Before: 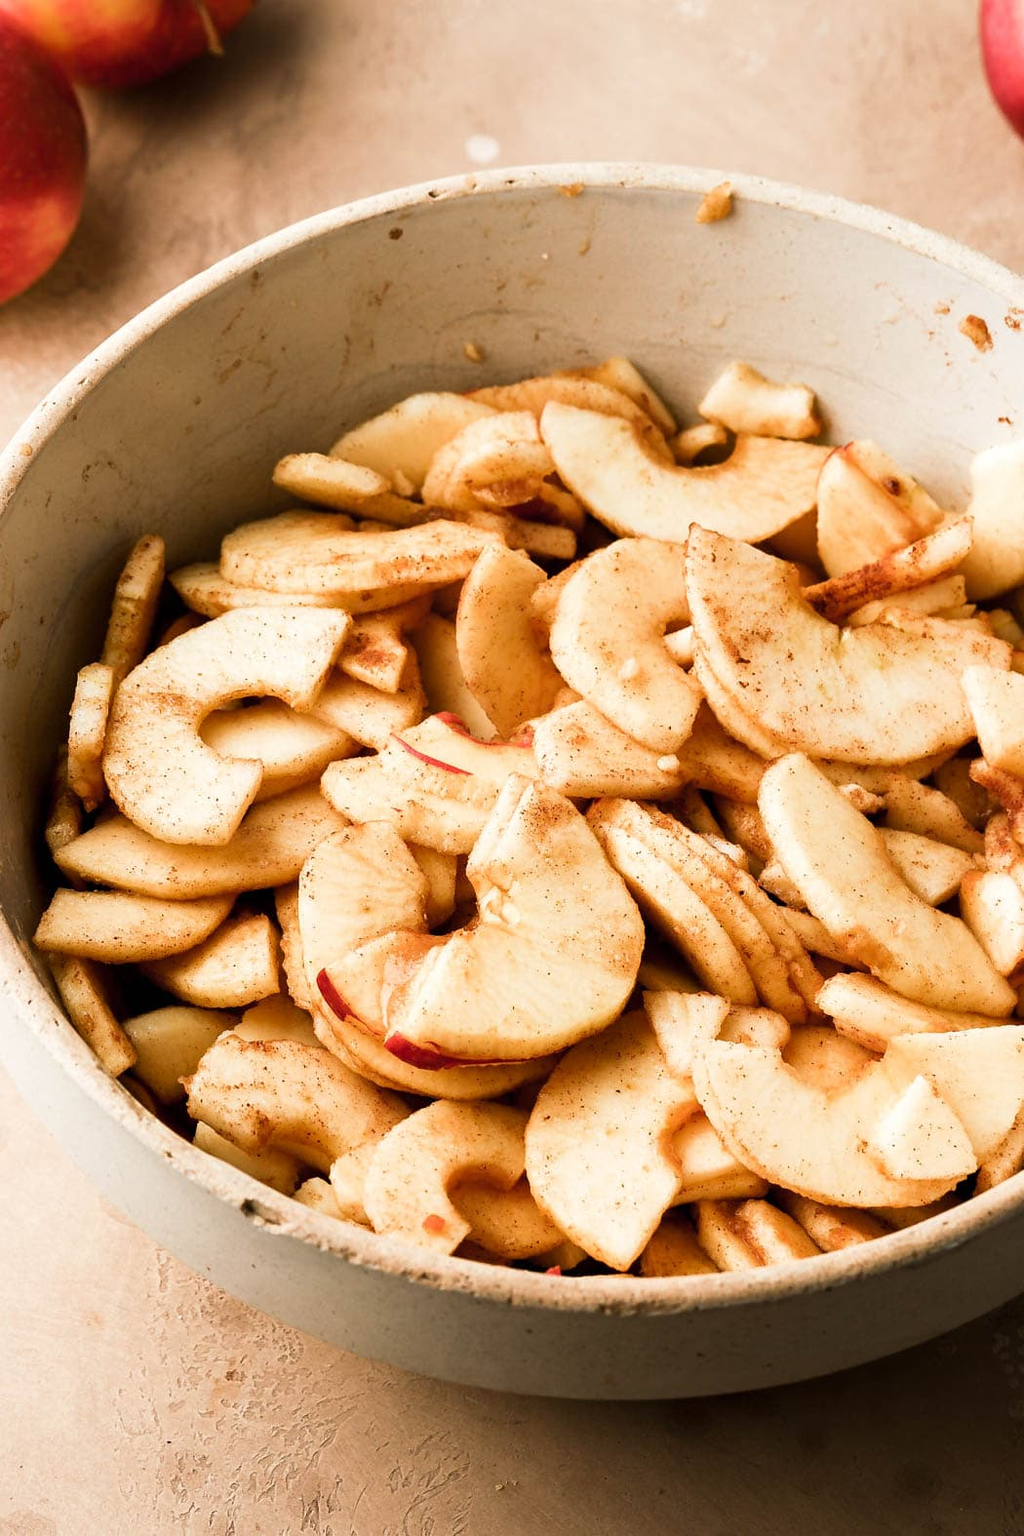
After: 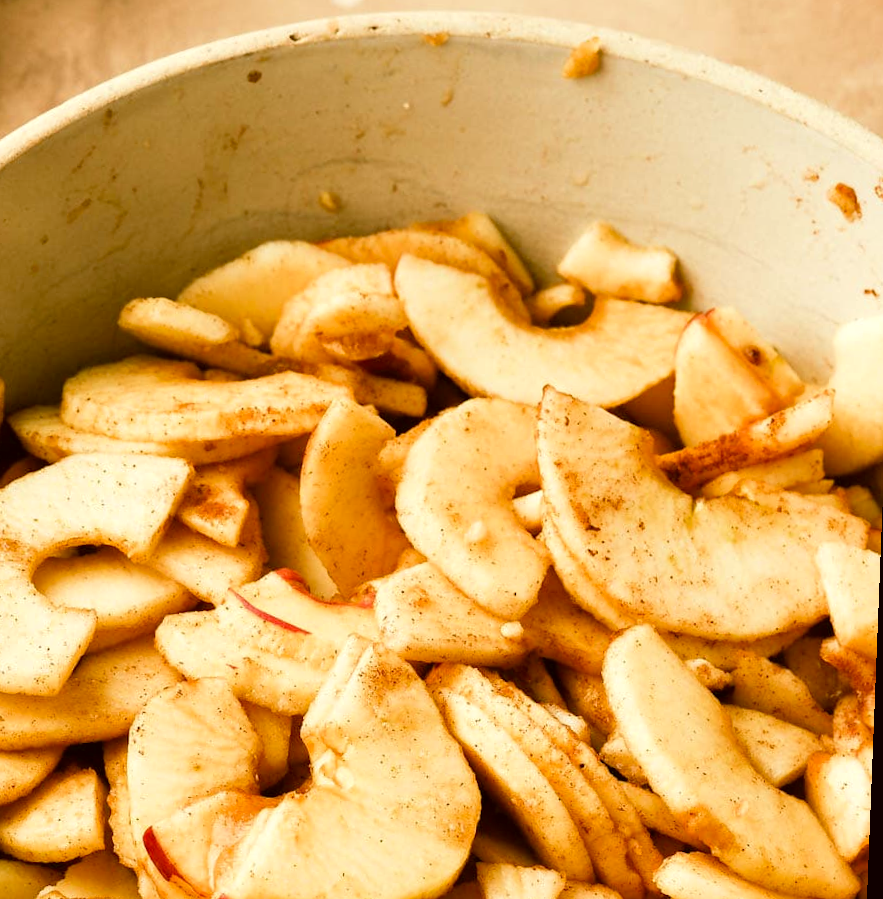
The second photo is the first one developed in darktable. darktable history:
rotate and perspective: rotation 2.27°, automatic cropping off
crop: left 18.38%, top 11.092%, right 2.134%, bottom 33.217%
color zones: curves: ch0 [(0.068, 0.464) (0.25, 0.5) (0.48, 0.508) (0.75, 0.536) (0.886, 0.476) (0.967, 0.456)]; ch1 [(0.066, 0.456) (0.25, 0.5) (0.616, 0.508) (0.746, 0.56) (0.934, 0.444)]
color correction: highlights a* -1.43, highlights b* 10.12, shadows a* 0.395, shadows b* 19.35
contrast brightness saturation: contrast 0.03, brightness 0.06, saturation 0.13
